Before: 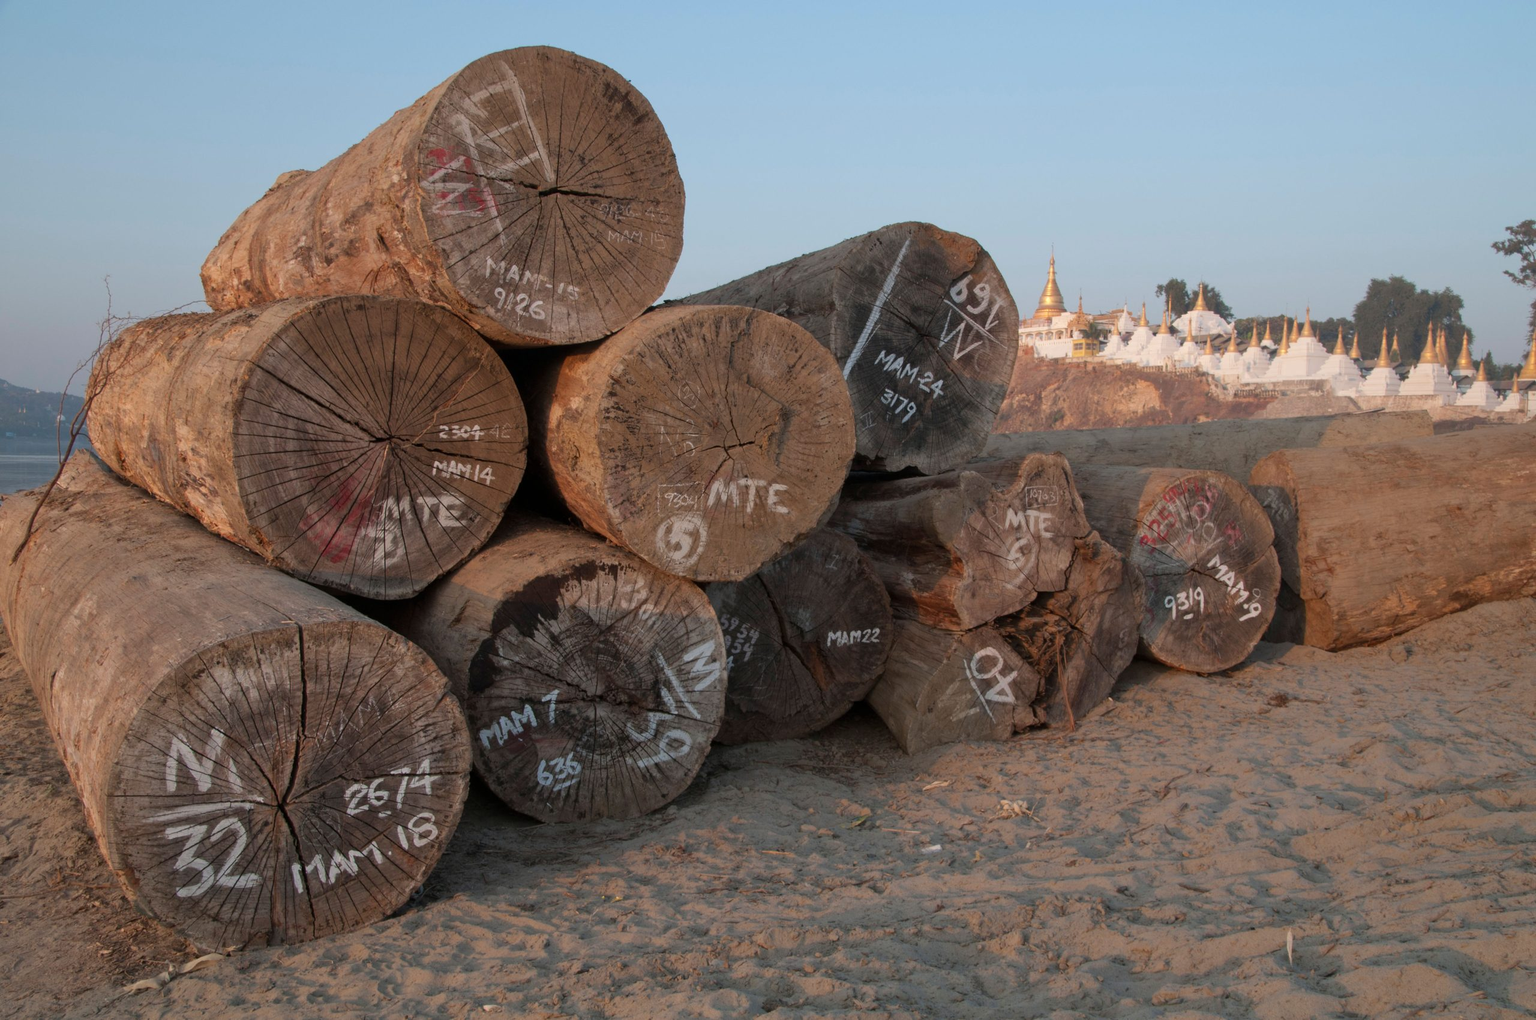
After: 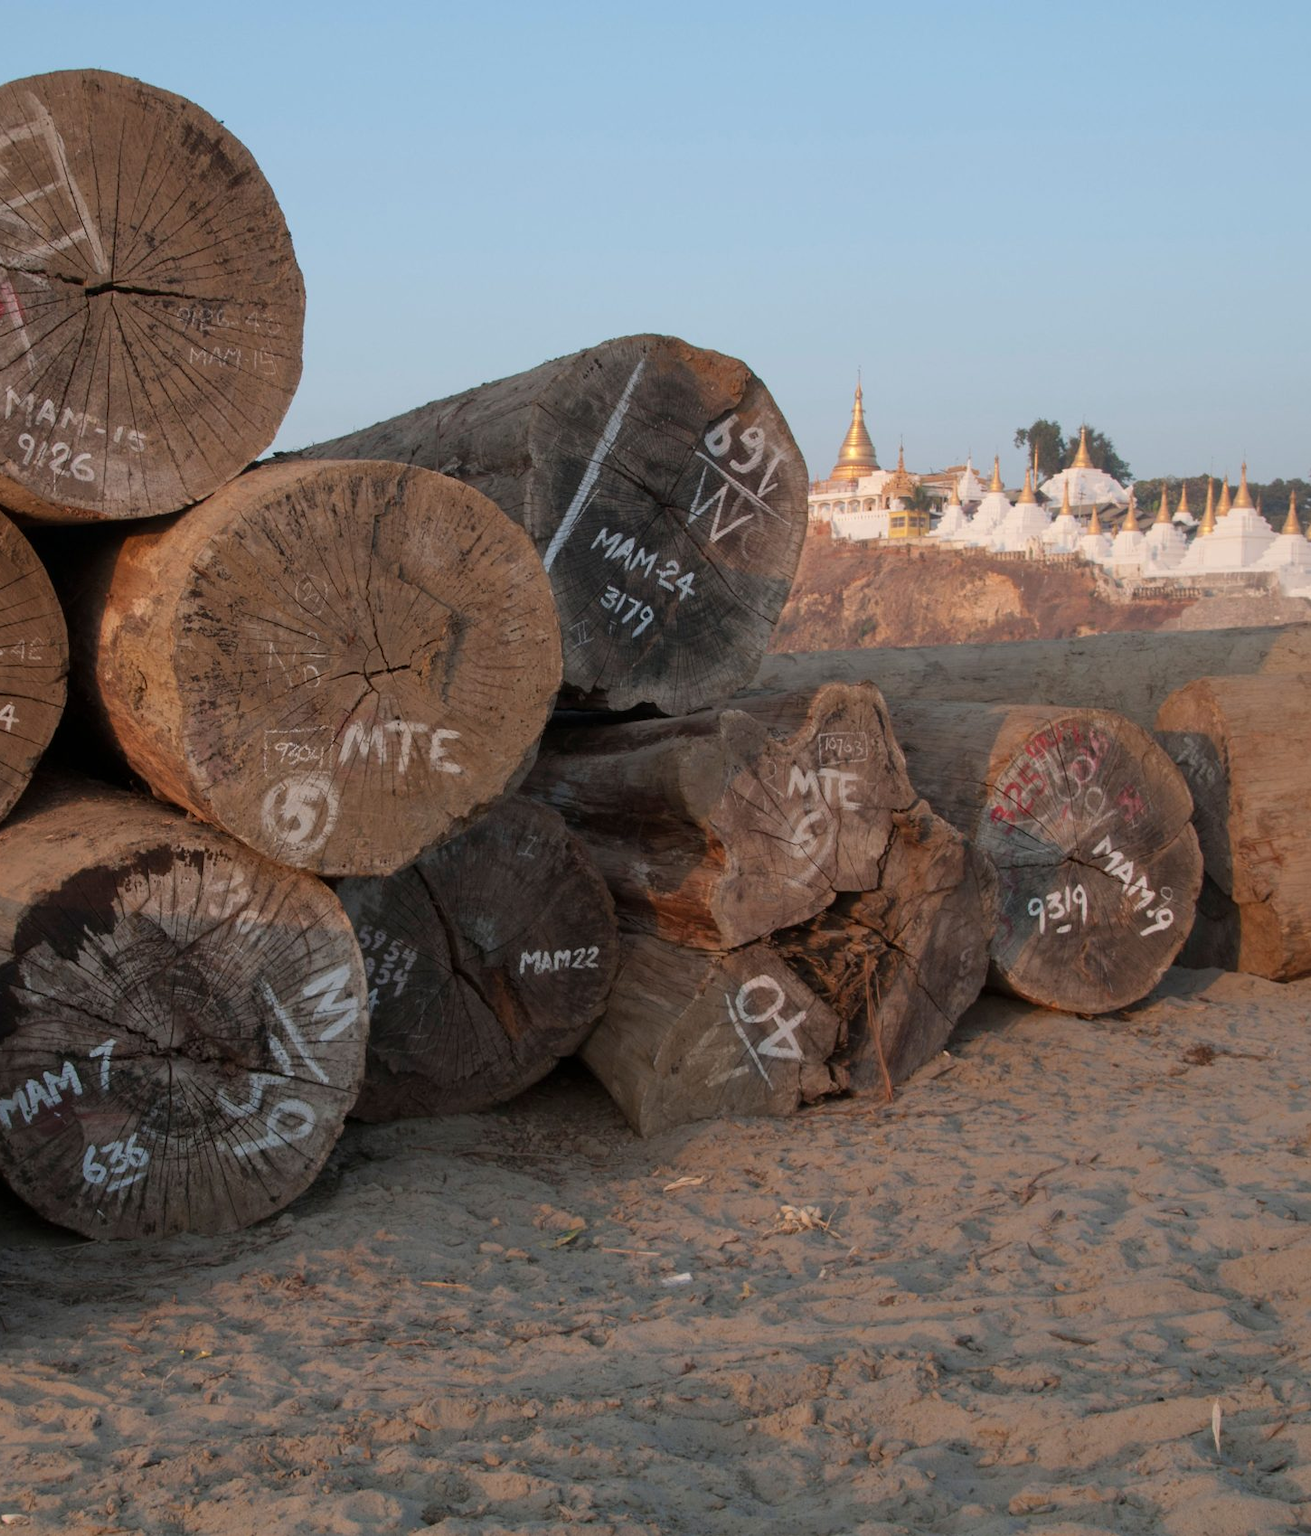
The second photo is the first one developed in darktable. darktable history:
crop: left 31.433%, top 0.012%, right 11.85%
